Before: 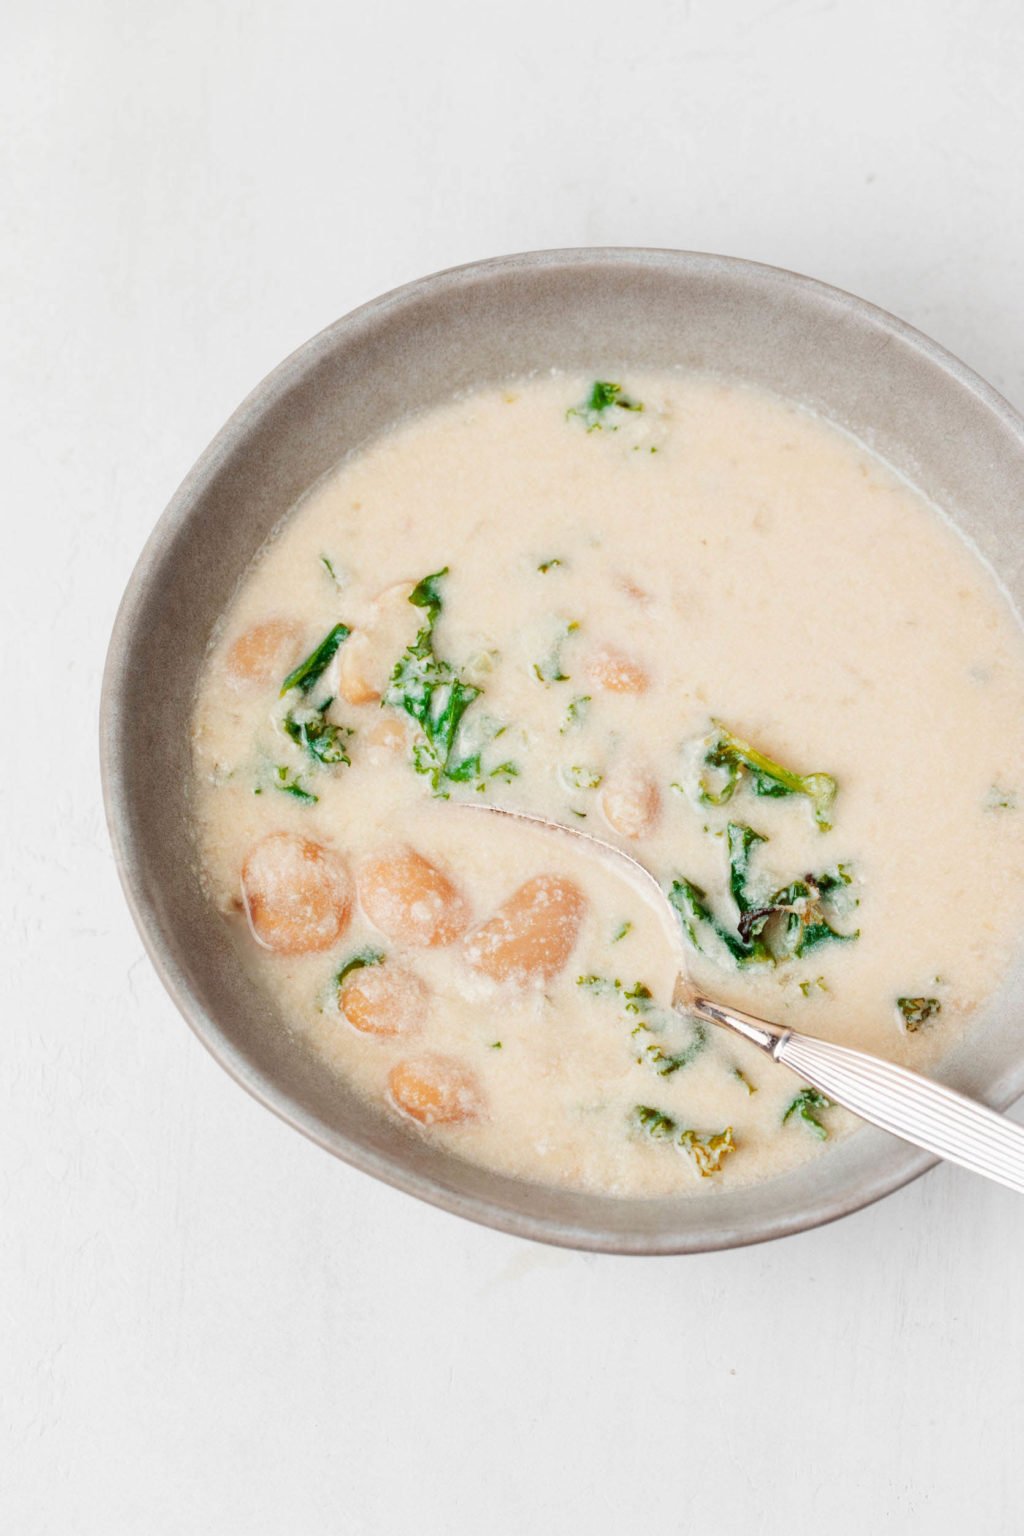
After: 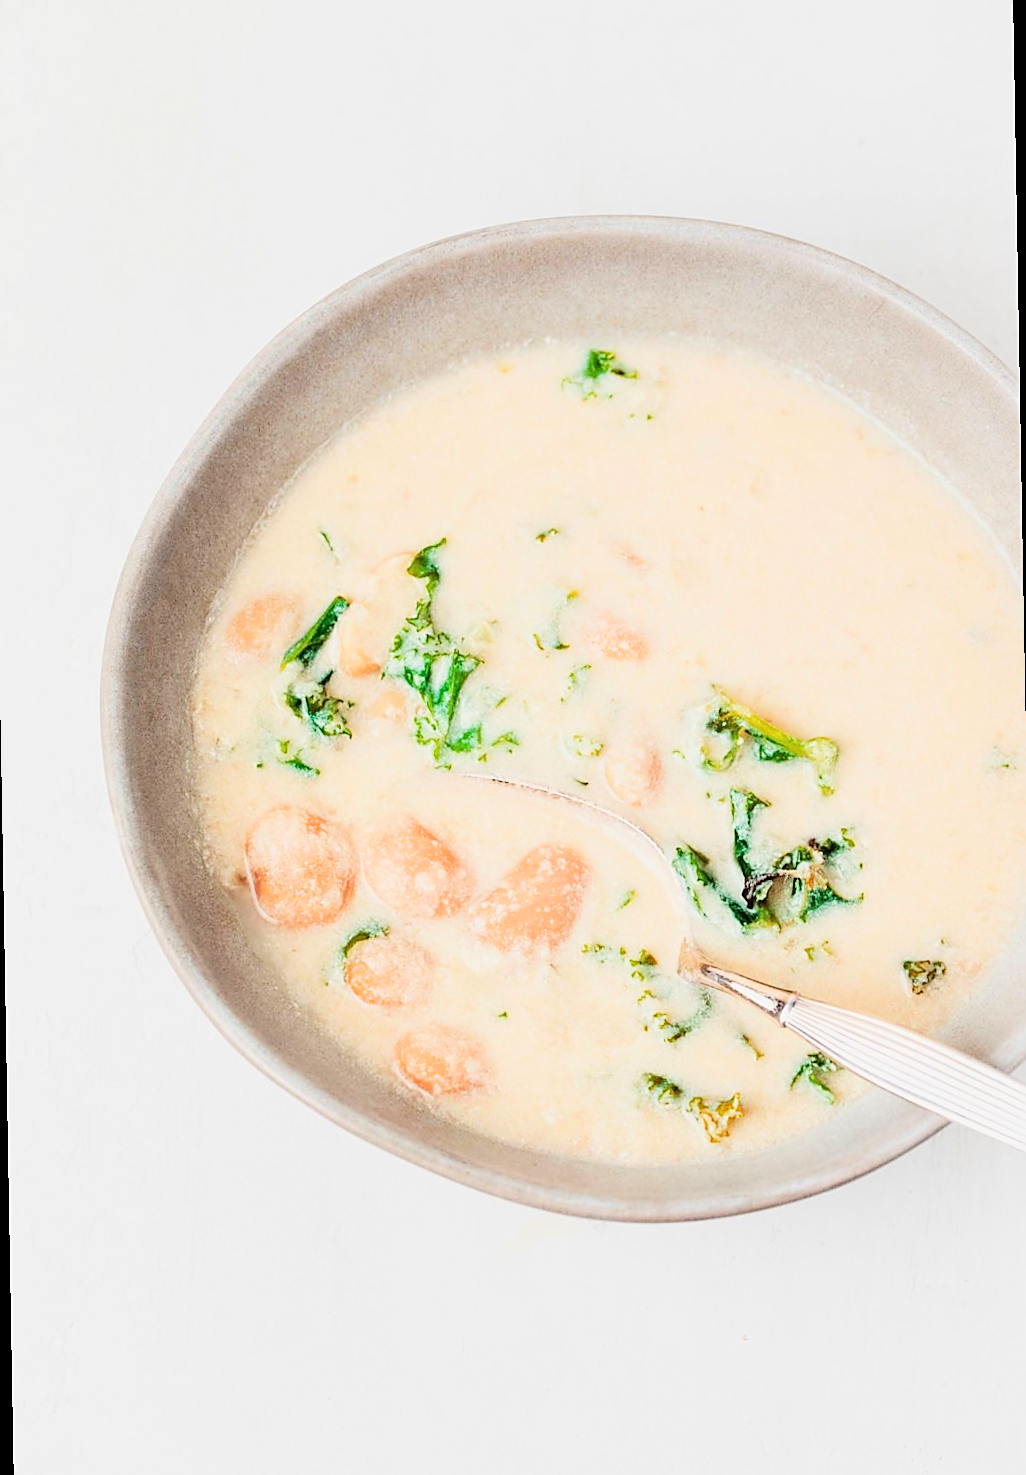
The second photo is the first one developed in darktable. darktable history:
sharpen: radius 1.4, amount 1.25, threshold 0.7
exposure: black level correction 0, exposure 1.2 EV, compensate highlight preservation false
filmic rgb: black relative exposure -7.65 EV, white relative exposure 4.56 EV, hardness 3.61, color science v6 (2022)
rotate and perspective: rotation -1°, crop left 0.011, crop right 0.989, crop top 0.025, crop bottom 0.975
